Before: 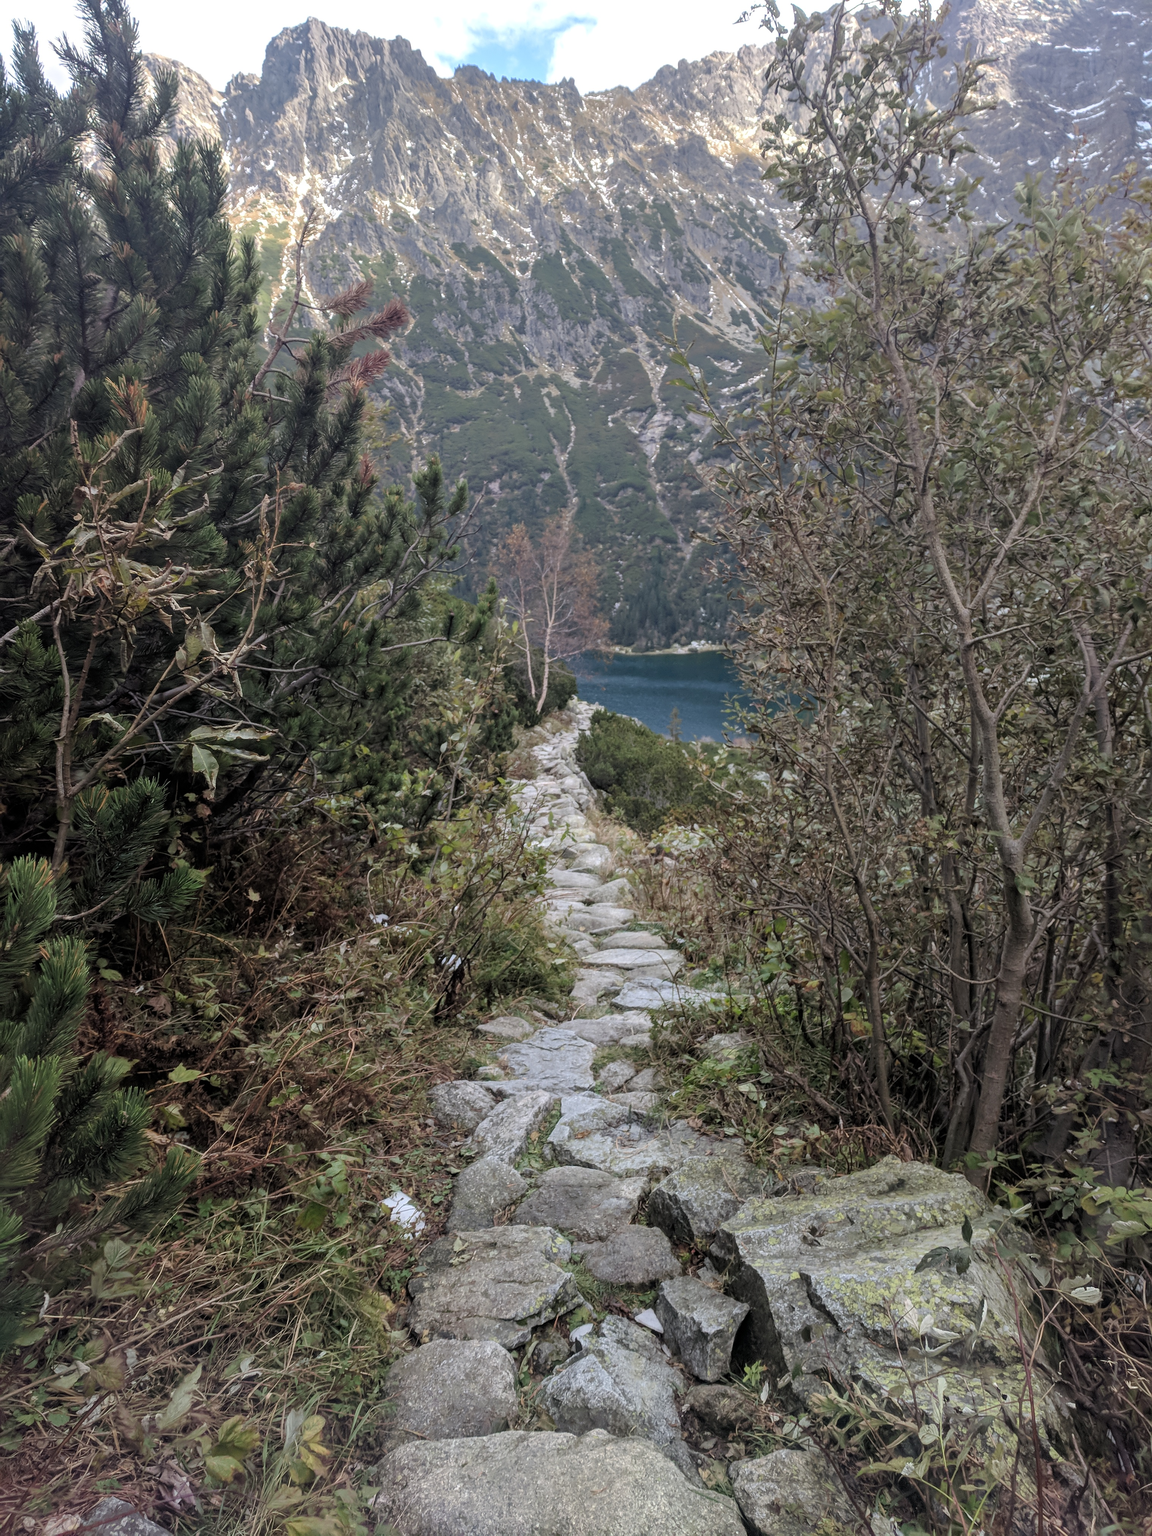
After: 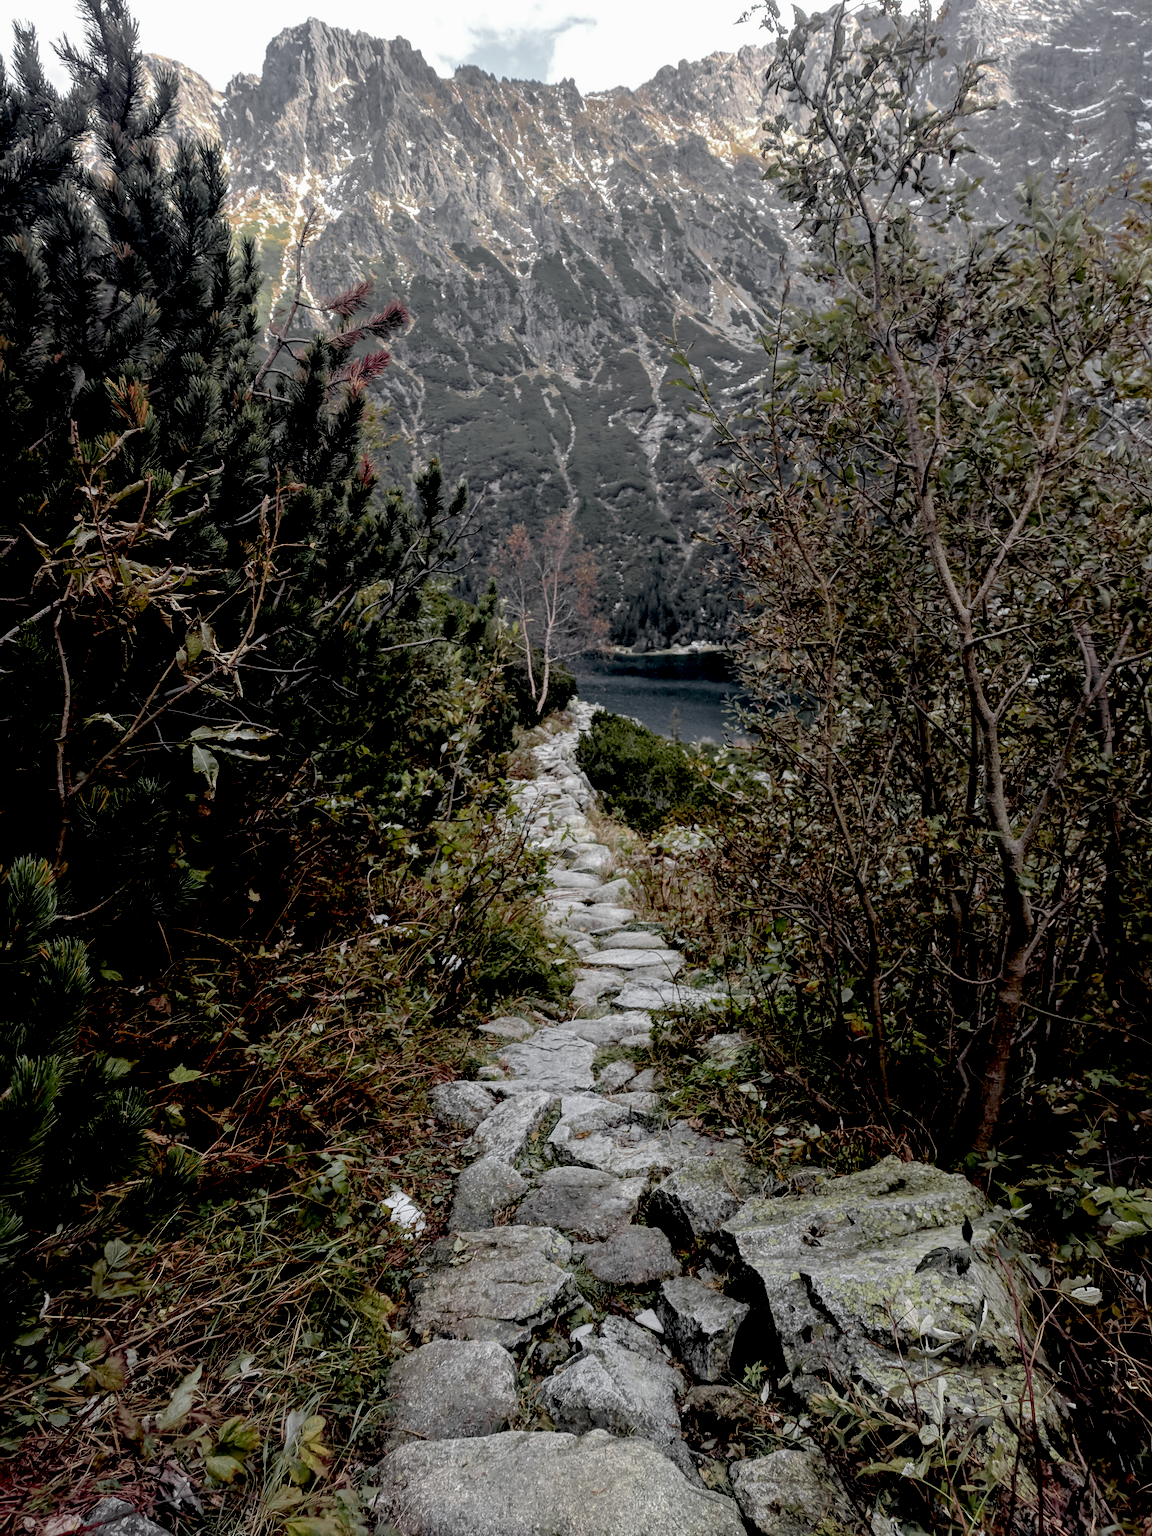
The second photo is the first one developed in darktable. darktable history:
exposure: black level correction 0.055, exposure -0.039 EV, compensate exposure bias true, compensate highlight preservation false
color zones: curves: ch0 [(0.004, 0.388) (0.125, 0.392) (0.25, 0.404) (0.375, 0.5) (0.5, 0.5) (0.625, 0.5) (0.75, 0.5) (0.875, 0.5)]; ch1 [(0, 0.5) (0.125, 0.5) (0.25, 0.5) (0.375, 0.124) (0.524, 0.124) (0.645, 0.128) (0.789, 0.132) (0.914, 0.096) (0.998, 0.068)]
